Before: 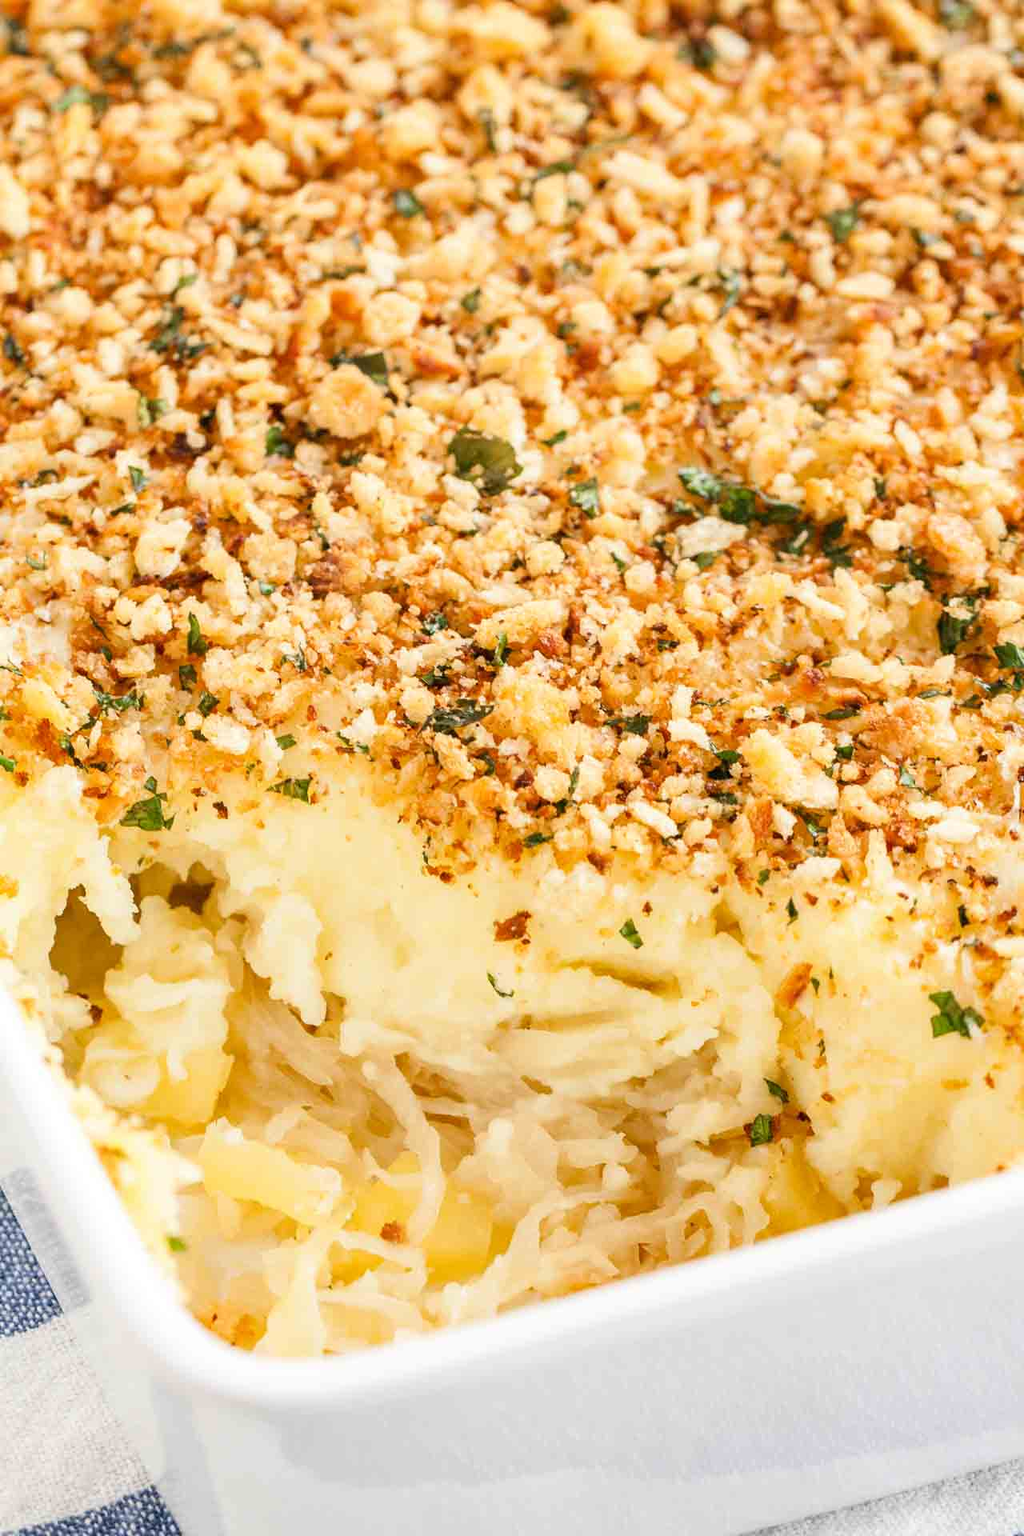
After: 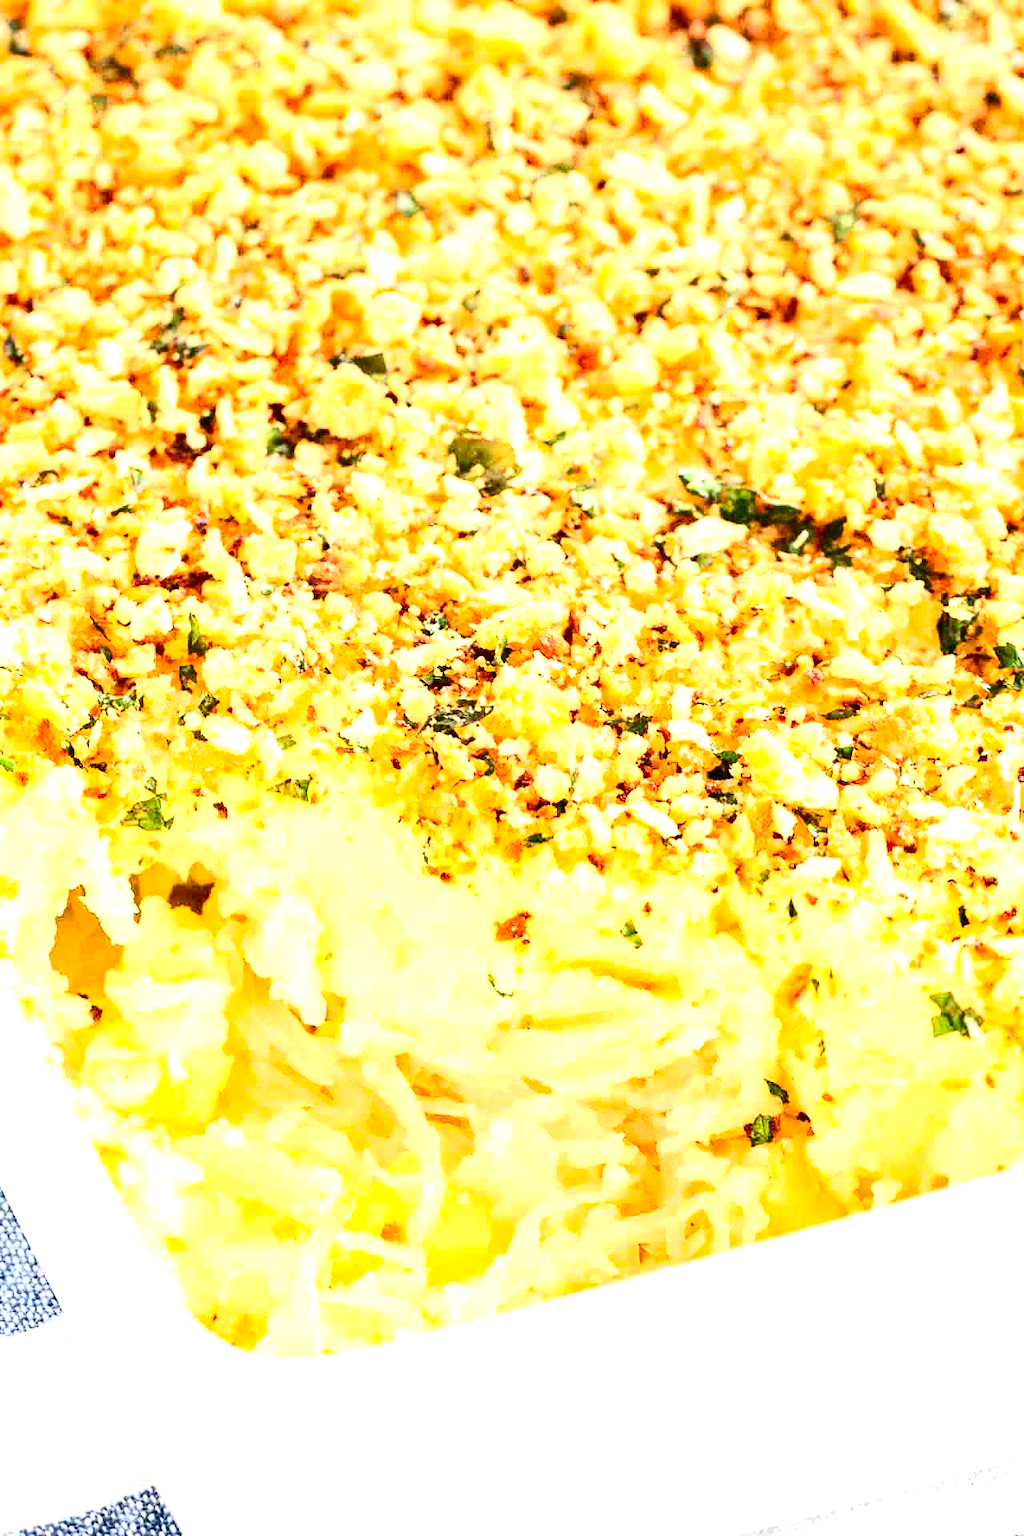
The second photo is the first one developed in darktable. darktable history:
exposure: black level correction 0, exposure 1.105 EV, compensate highlight preservation false
contrast brightness saturation: contrast 0.334, brightness -0.081, saturation 0.169
